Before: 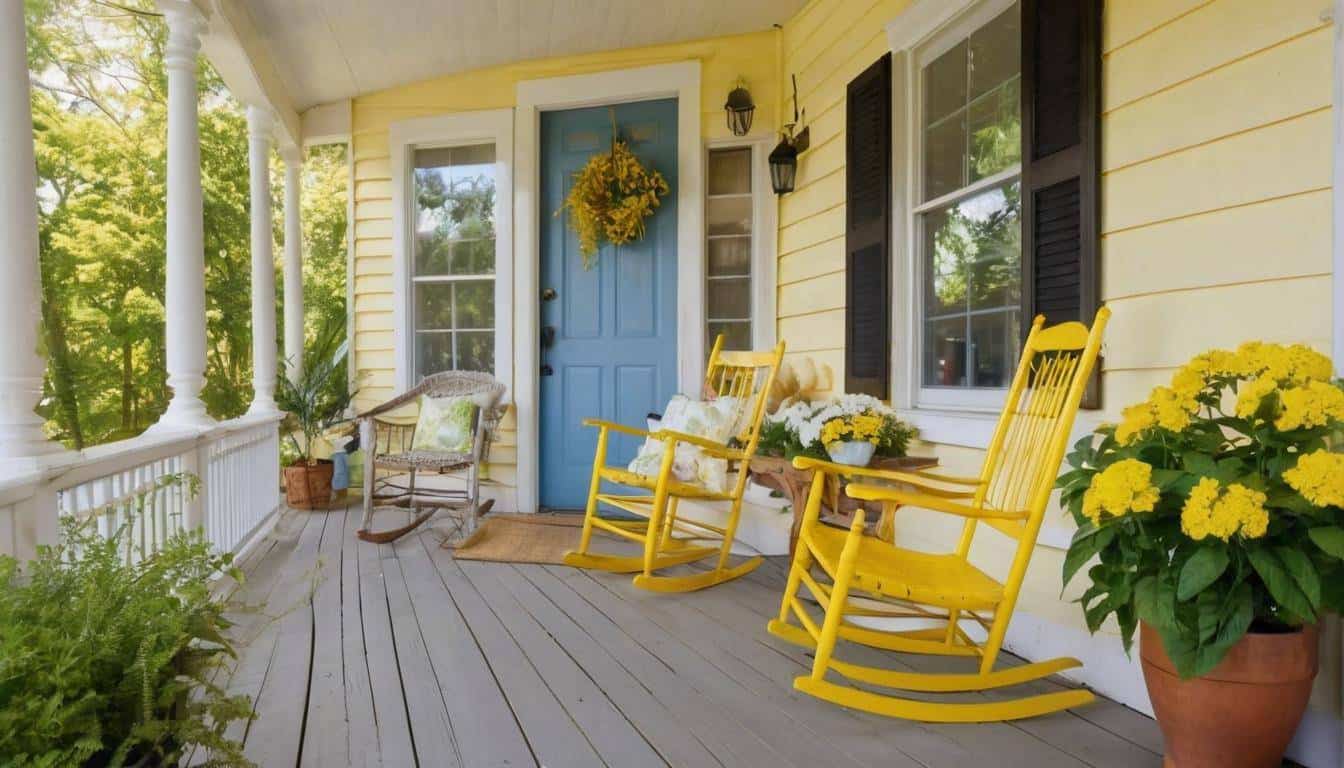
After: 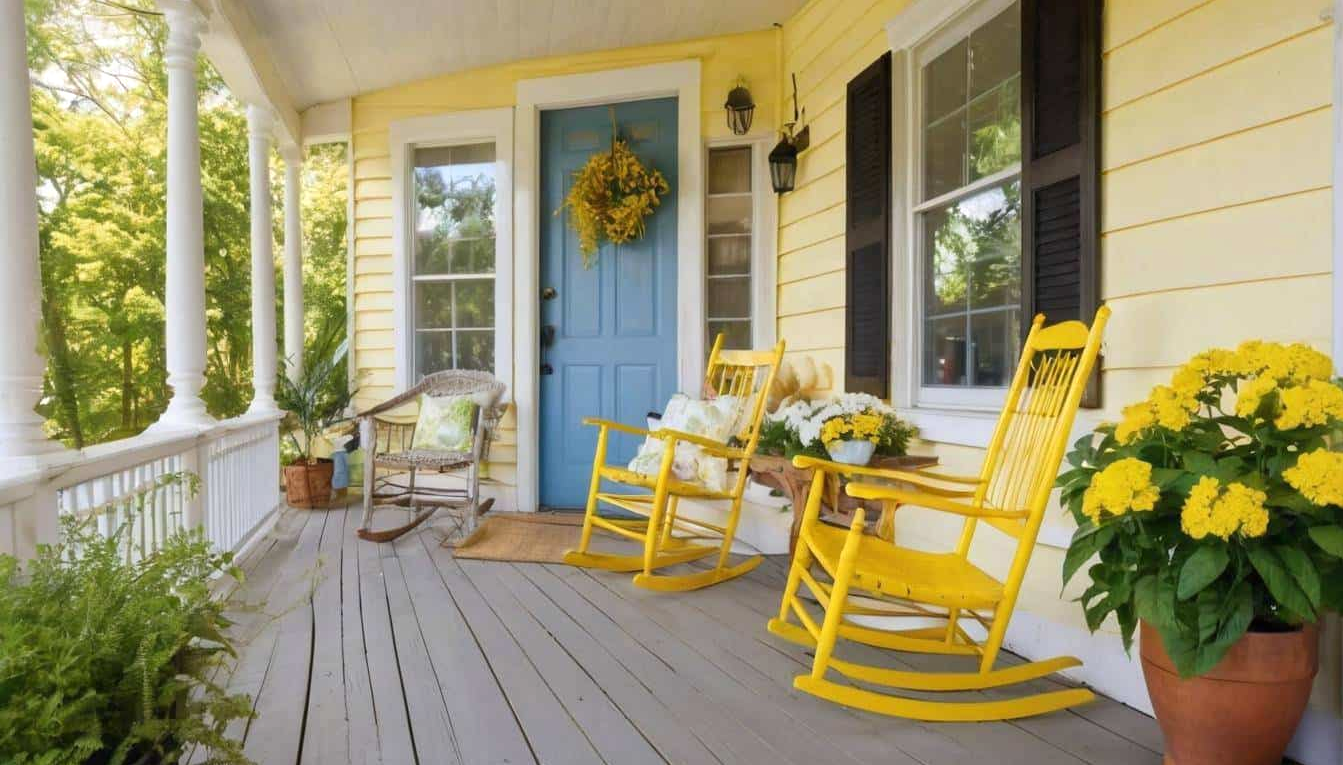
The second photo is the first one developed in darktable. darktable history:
exposure: black level correction 0, exposure 0.2 EV, compensate highlight preservation false
crop: top 0.187%, bottom 0.161%
